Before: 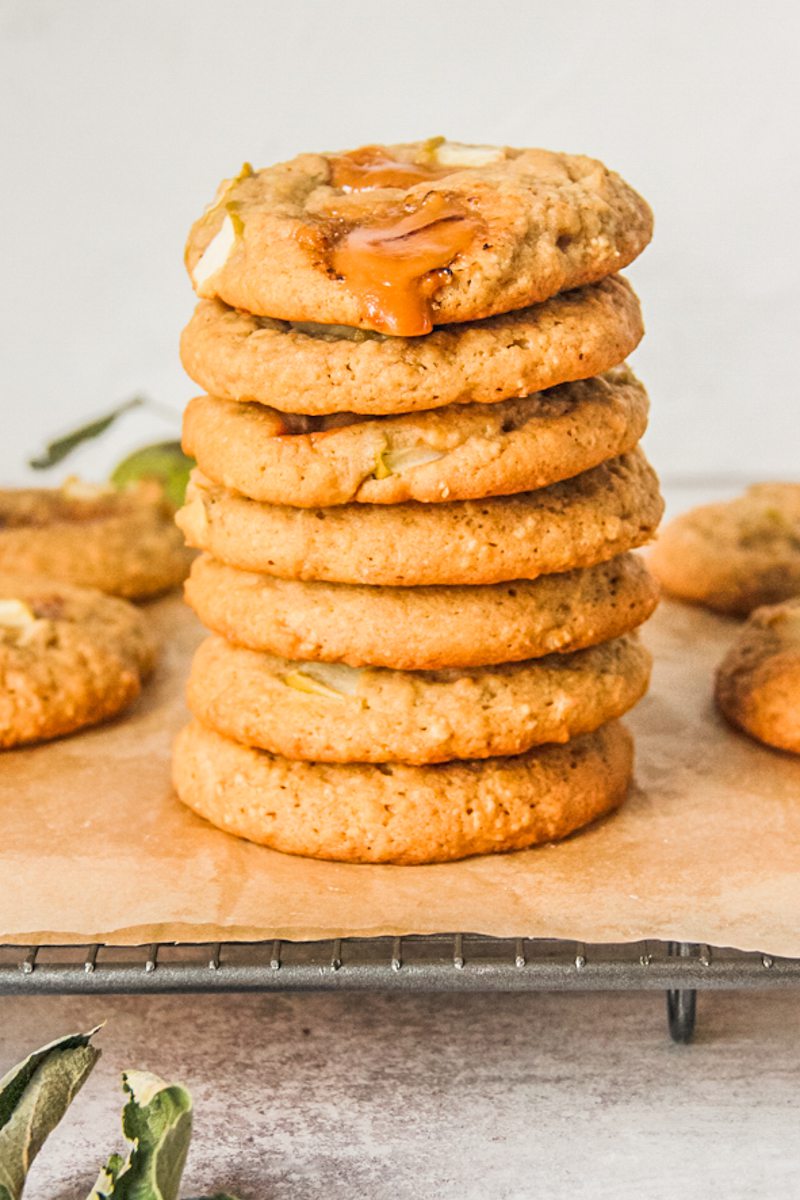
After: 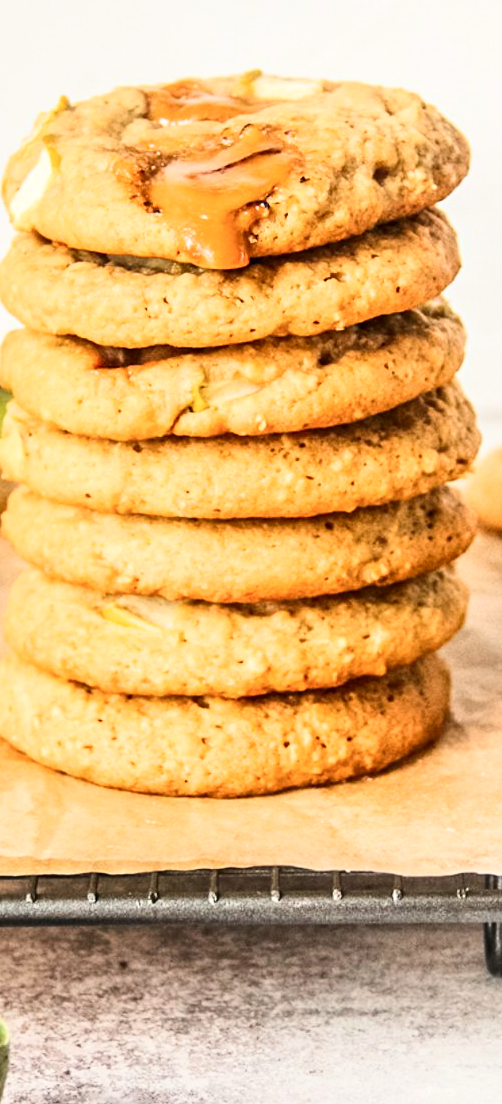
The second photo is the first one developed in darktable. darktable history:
crop and rotate: left 23.036%, top 5.628%, right 14.102%, bottom 2.313%
contrast brightness saturation: contrast 0.292
exposure: black level correction 0, exposure 0.199 EV, compensate highlight preservation false
